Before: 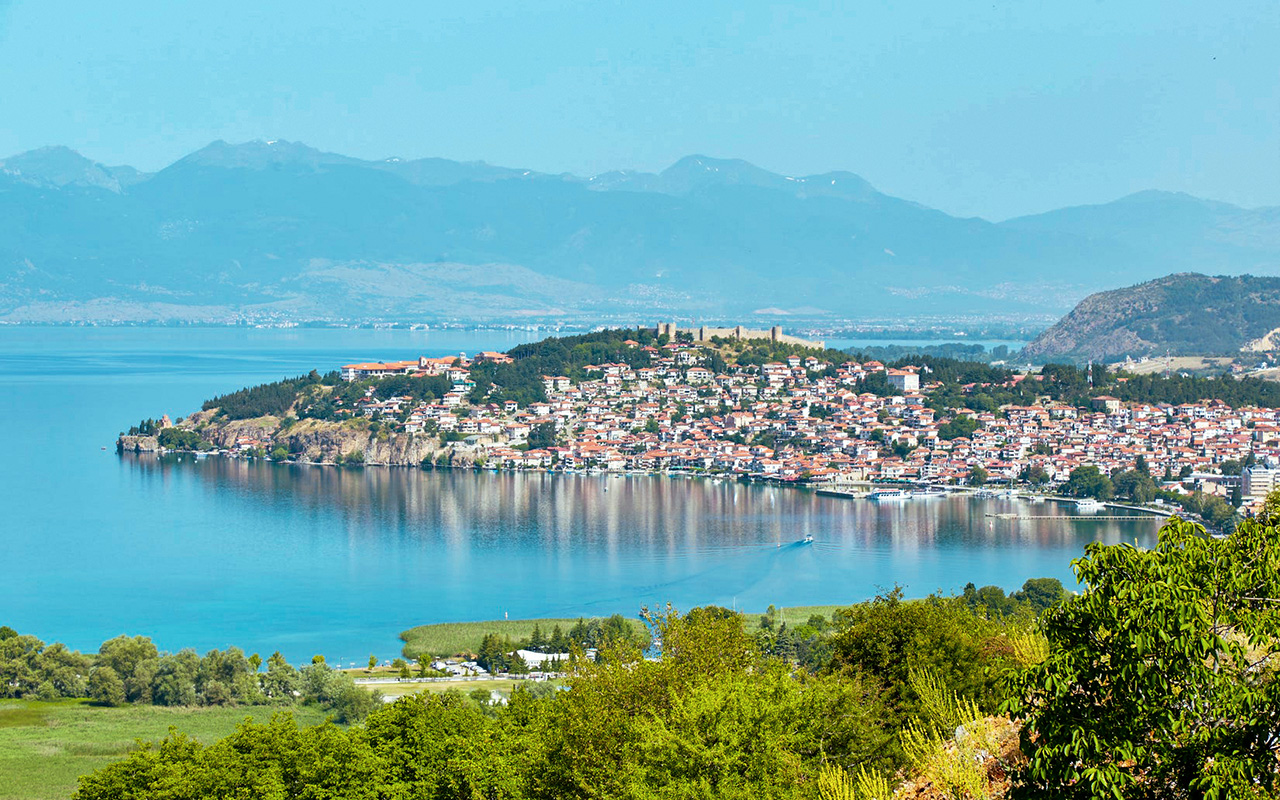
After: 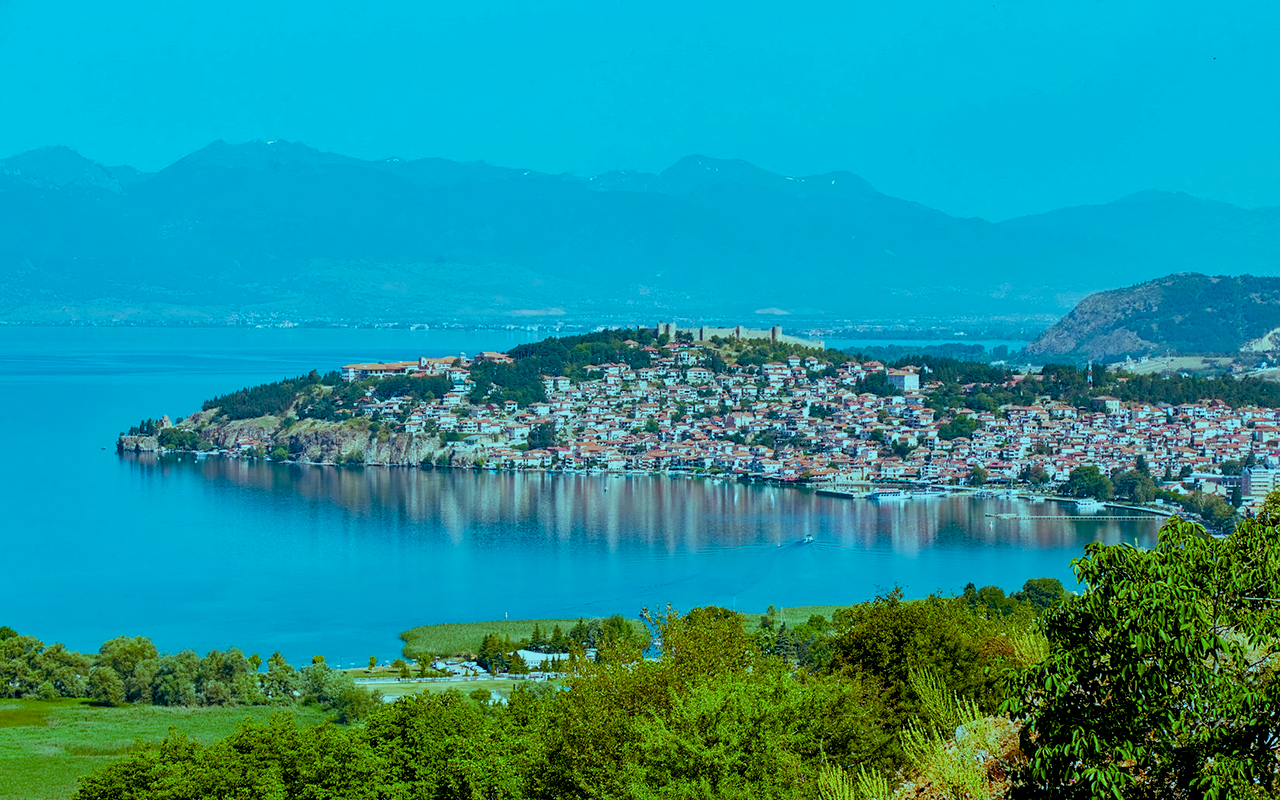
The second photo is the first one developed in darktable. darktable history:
color balance rgb: shadows lift › luminance -7.7%, shadows lift › chroma 2.13%, shadows lift › hue 165.27°, power › luminance -7.77%, power › chroma 1.34%, power › hue 330.55°, highlights gain › luminance -33.33%, highlights gain › chroma 5.68%, highlights gain › hue 217.2°, global offset › luminance -0.33%, global offset › chroma 0.11%, global offset › hue 165.27°, perceptual saturation grading › global saturation 27.72%, perceptual saturation grading › highlights -25%, perceptual saturation grading › mid-tones 25%, perceptual saturation grading › shadows 50%
contrast equalizer: y [[0.5 ×4, 0.524, 0.59], [0.5 ×6], [0.5 ×6], [0, 0, 0, 0.01, 0.045, 0.012], [0, 0, 0, 0.044, 0.195, 0.131]]
